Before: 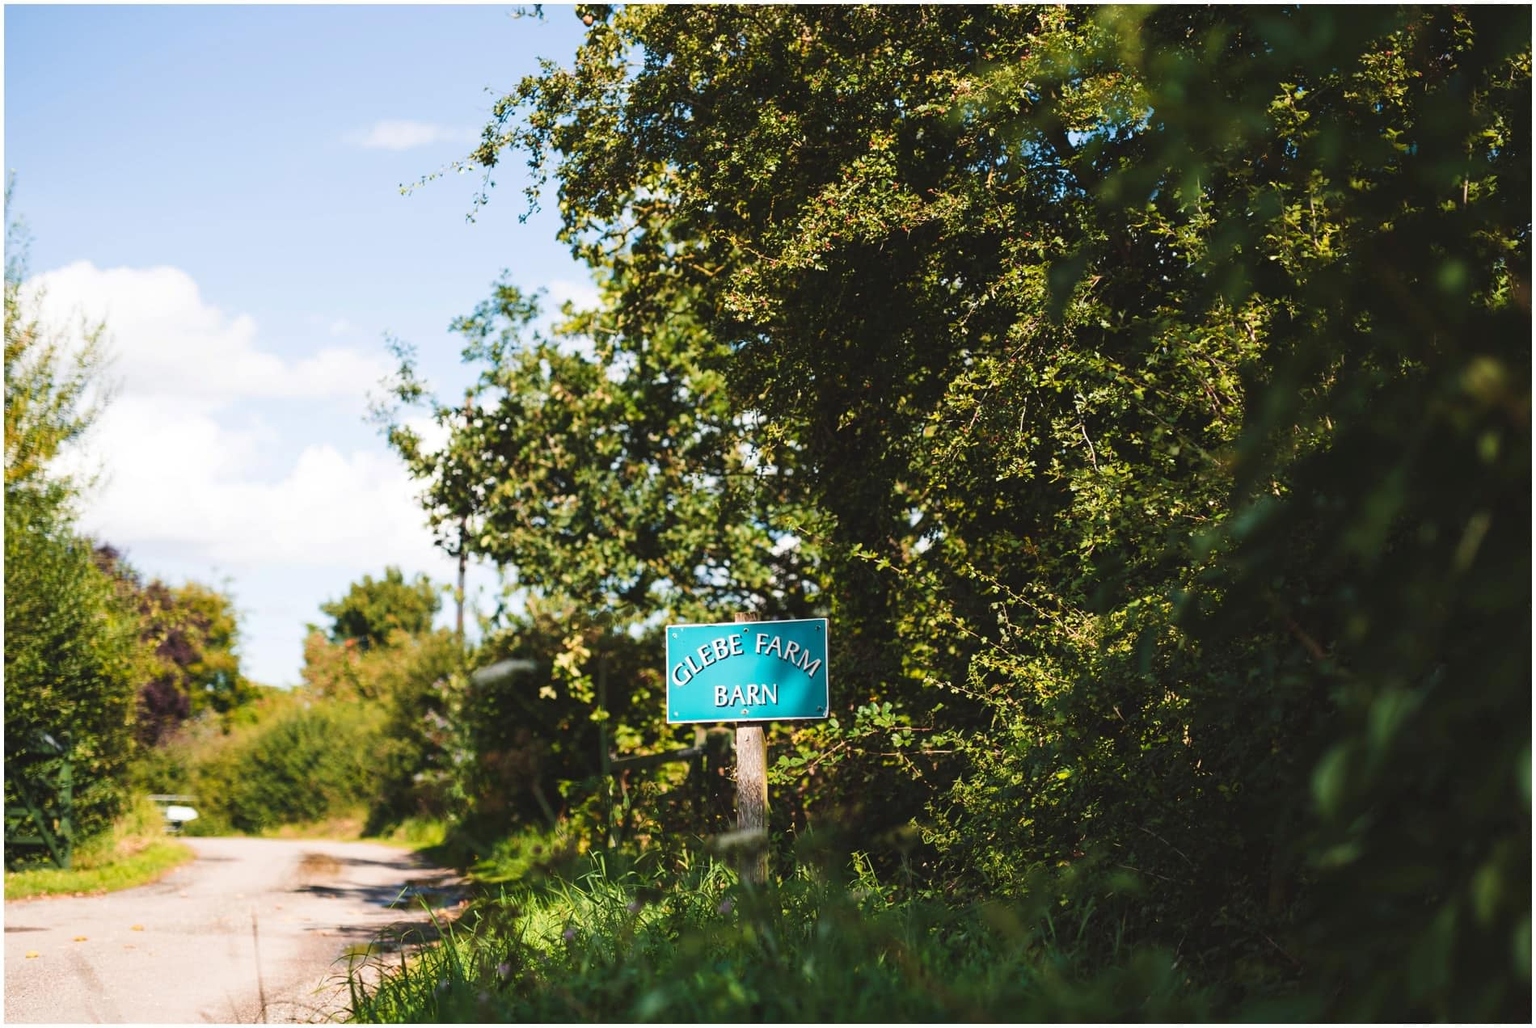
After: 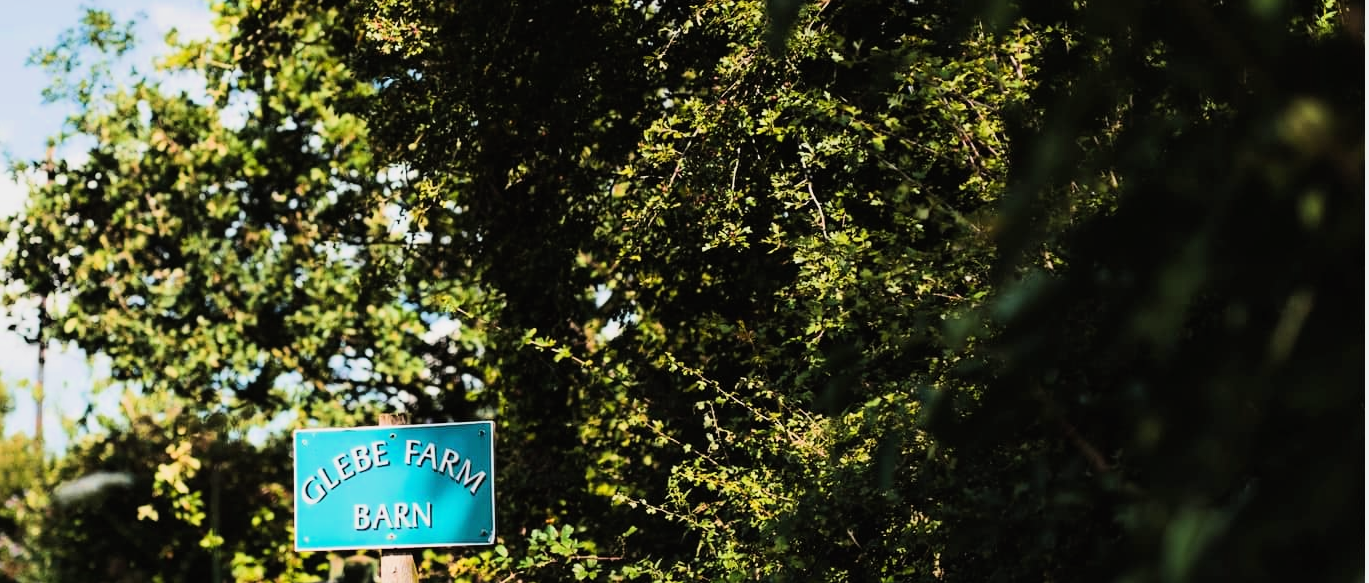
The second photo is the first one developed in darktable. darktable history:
crop and rotate: left 27.938%, top 27.046%, bottom 27.046%
filmic rgb: threshold 3 EV, hardness 4.17, latitude 50%, contrast 1.1, preserve chrominance max RGB, color science v6 (2022), contrast in shadows safe, contrast in highlights safe, enable highlight reconstruction true
tone equalizer: -8 EV 0.001 EV, -7 EV -0.002 EV, -6 EV 0.002 EV, -5 EV -0.03 EV, -4 EV -0.116 EV, -3 EV -0.169 EV, -2 EV 0.24 EV, -1 EV 0.702 EV, +0 EV 0.493 EV
